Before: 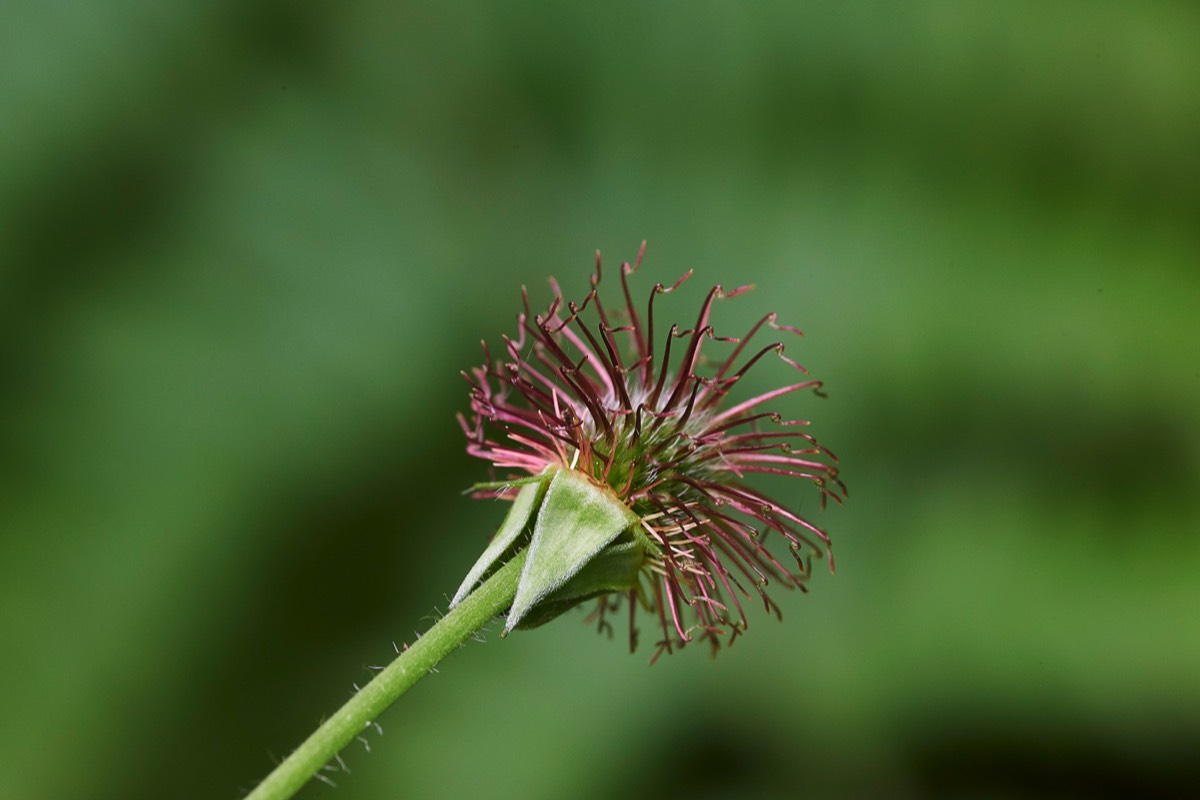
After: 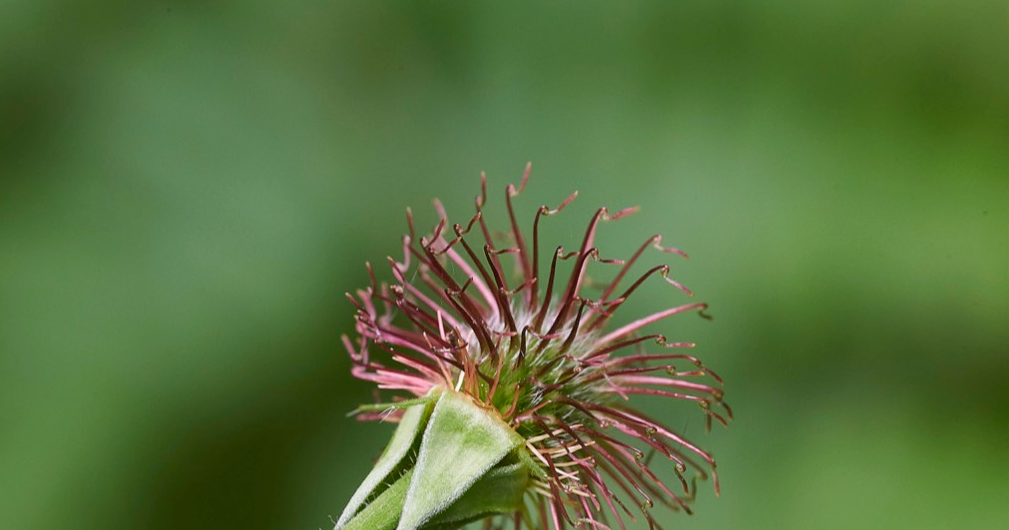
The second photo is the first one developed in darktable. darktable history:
crop and rotate: left 9.648%, top 9.753%, right 6.2%, bottom 23.926%
